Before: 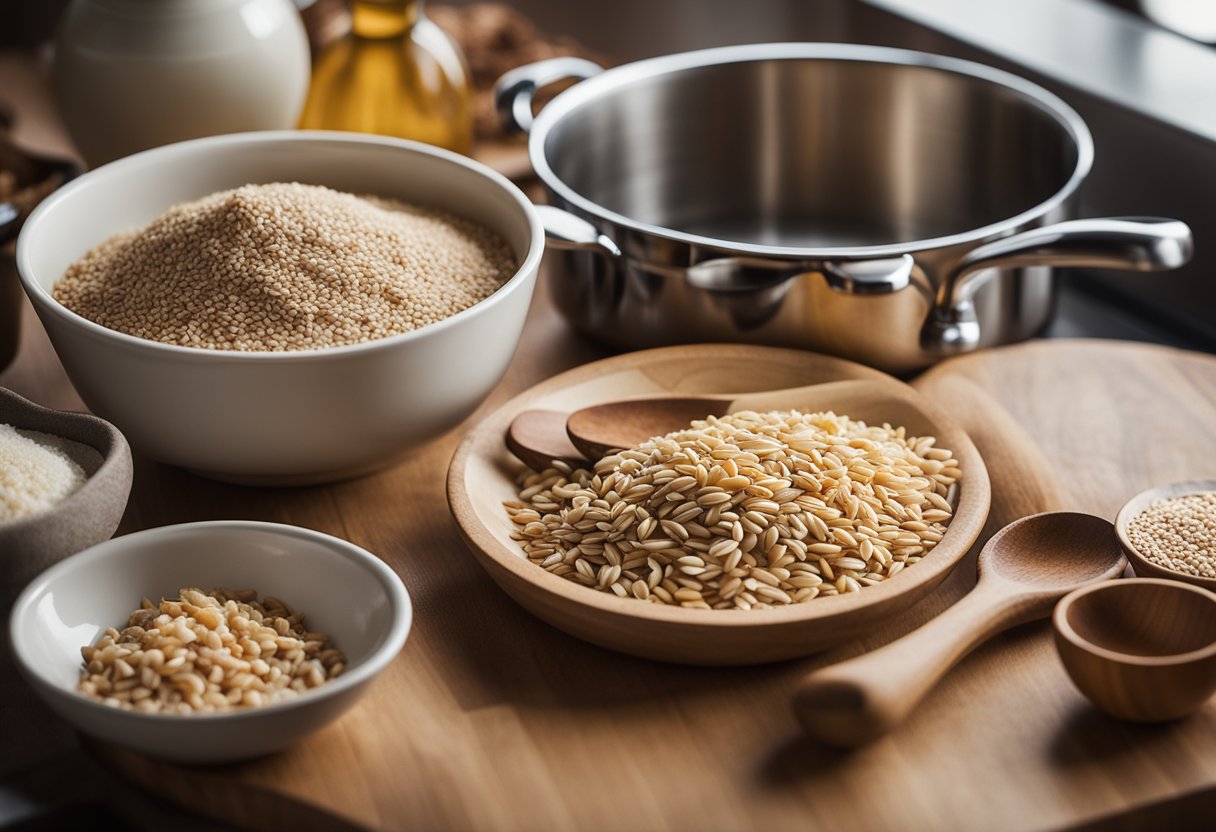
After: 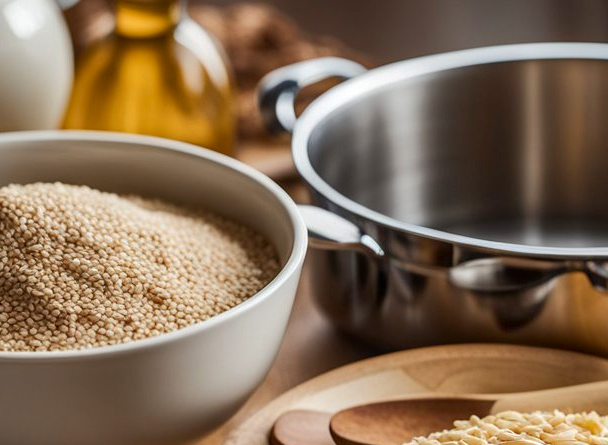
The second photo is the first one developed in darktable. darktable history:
base curve: exposure shift 0, preserve colors none
local contrast: on, module defaults
exposure: compensate highlight preservation false
shadows and highlights: on, module defaults
crop: left 19.556%, right 30.401%, bottom 46.458%
contrast brightness saturation: contrast 0.15, brightness -0.01, saturation 0.1
